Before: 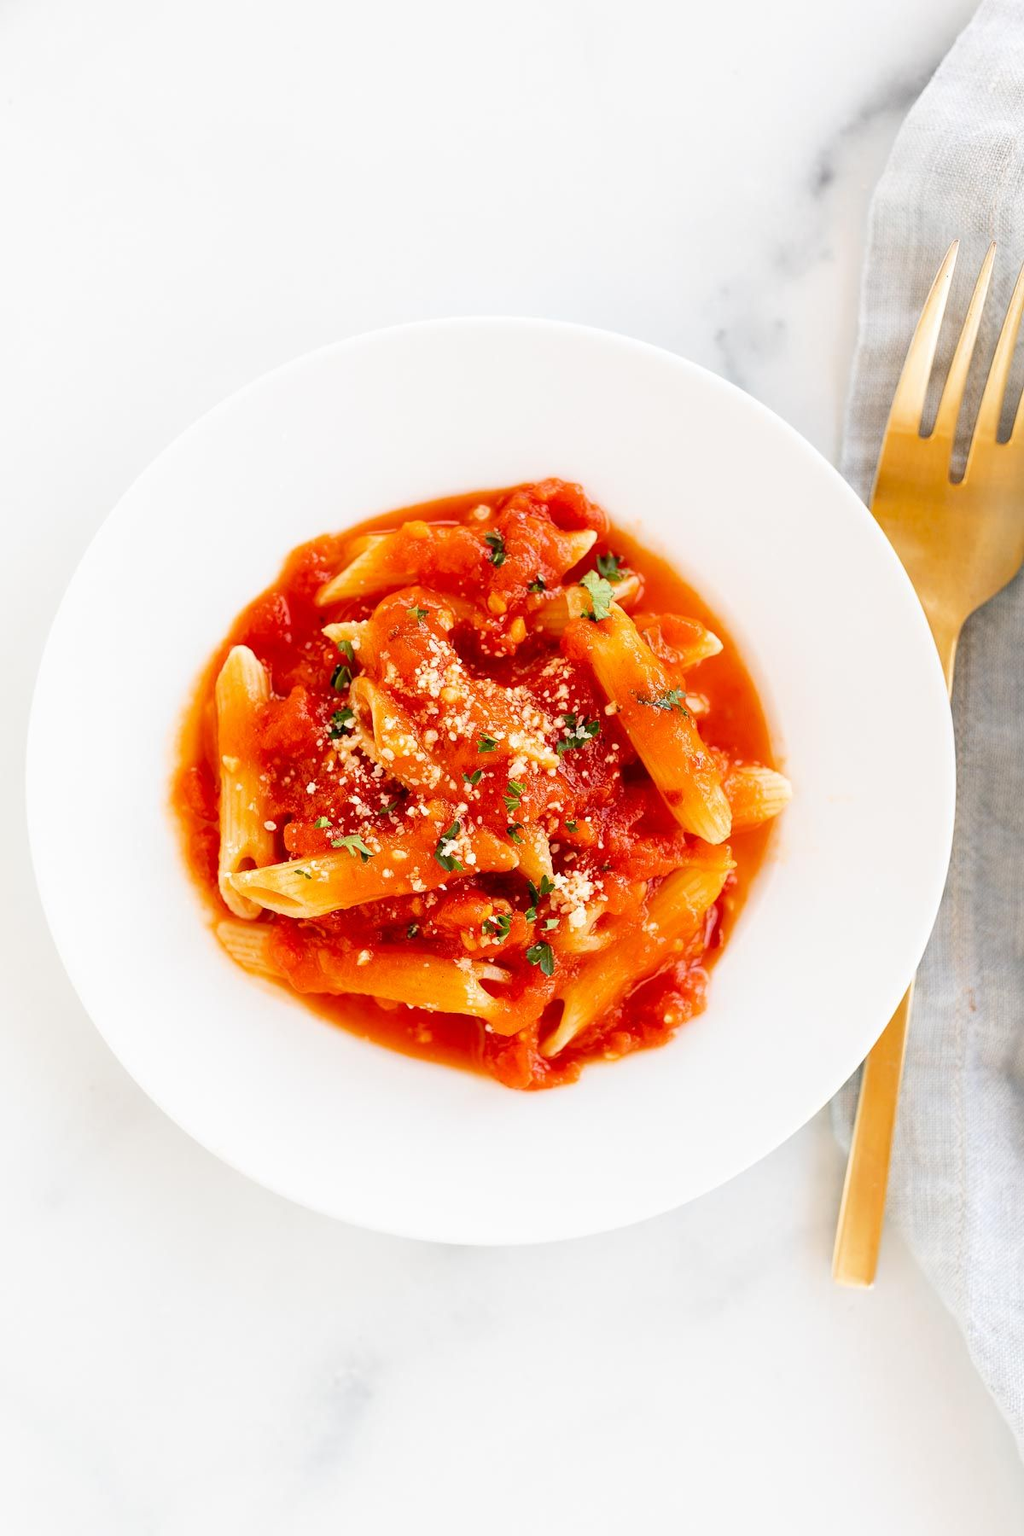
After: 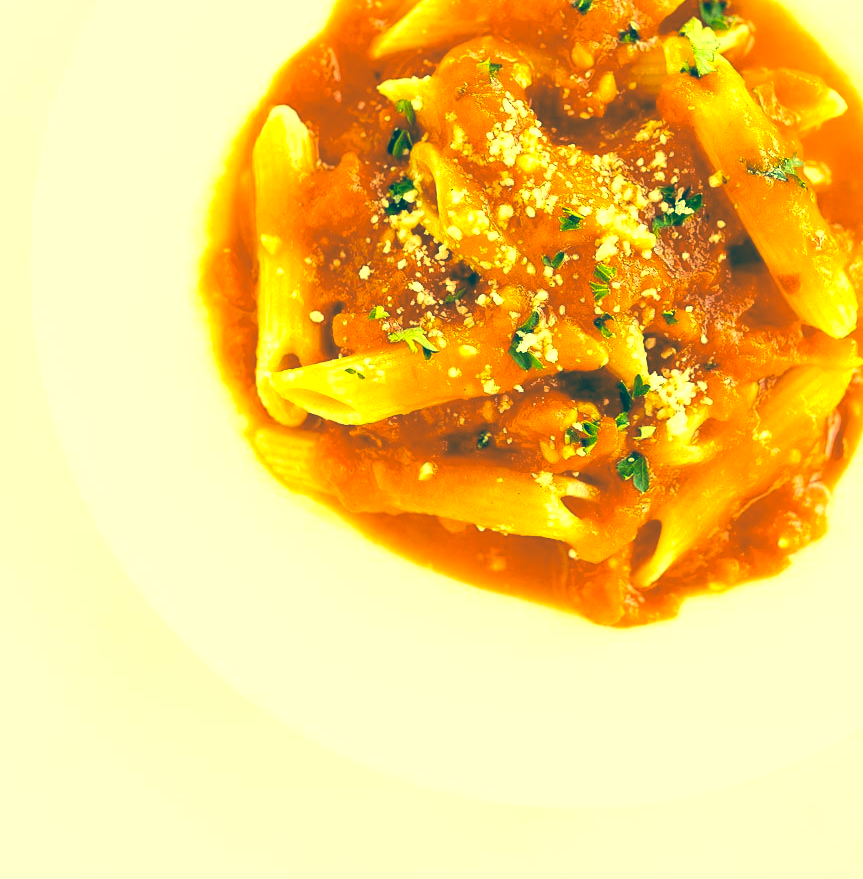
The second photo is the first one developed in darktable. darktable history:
crop: top 36.199%, right 28.052%, bottom 14.957%
tone equalizer: -8 EV -0.734 EV, -7 EV -0.684 EV, -6 EV -0.578 EV, -5 EV -0.411 EV, -3 EV 0.4 EV, -2 EV 0.6 EV, -1 EV 0.683 EV, +0 EV 0.771 EV, smoothing 1
exposure: black level correction -0.015, compensate highlight preservation false
color correction: highlights a* -16.26, highlights b* 39.63, shadows a* -39.75, shadows b* -25.57
